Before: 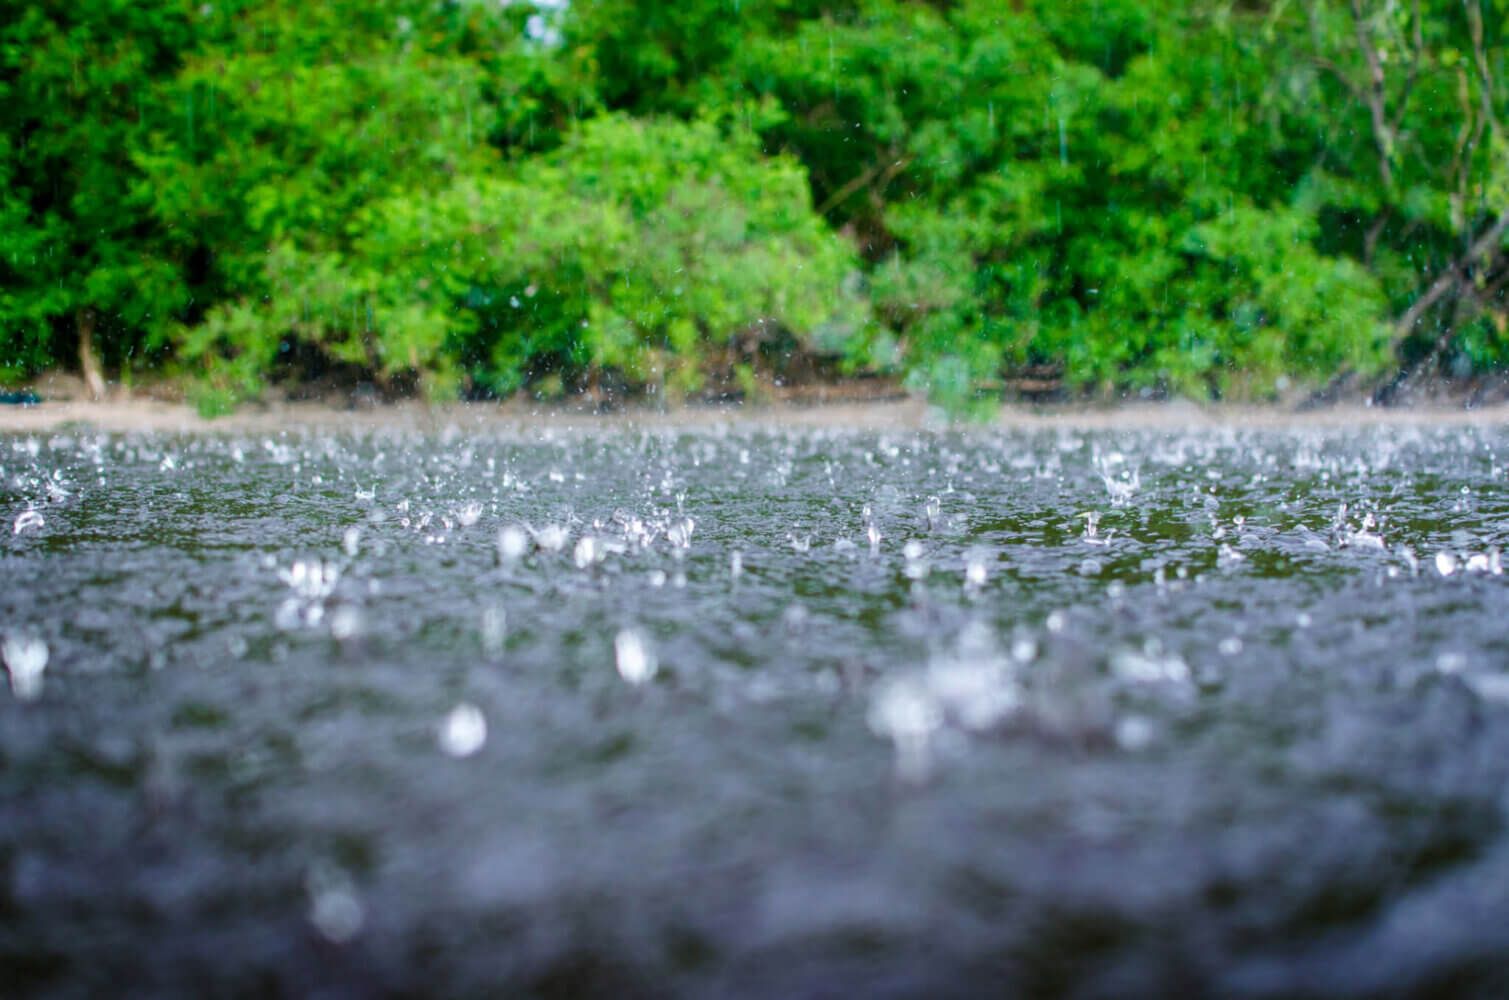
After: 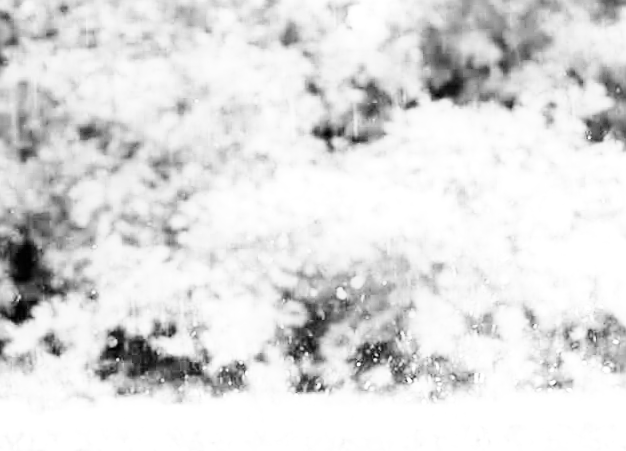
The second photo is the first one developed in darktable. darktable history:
rotate and perspective: rotation -1°, crop left 0.011, crop right 0.989, crop top 0.025, crop bottom 0.975
crop and rotate: left 10.817%, top 0.062%, right 47.194%, bottom 53.626%
base curve: curves: ch0 [(0, 0) (0.007, 0.004) (0.027, 0.03) (0.046, 0.07) (0.207, 0.54) (0.442, 0.872) (0.673, 0.972) (1, 1)], preserve colors none
exposure: black level correction 0, exposure 1.2 EV, compensate highlight preservation false
sharpen: on, module defaults
monochrome: on, module defaults
color balance rgb: perceptual saturation grading › global saturation 20%, perceptual saturation grading › highlights -50%, perceptual saturation grading › shadows 30%, perceptual brilliance grading › global brilliance 10%, perceptual brilliance grading › shadows 15%
